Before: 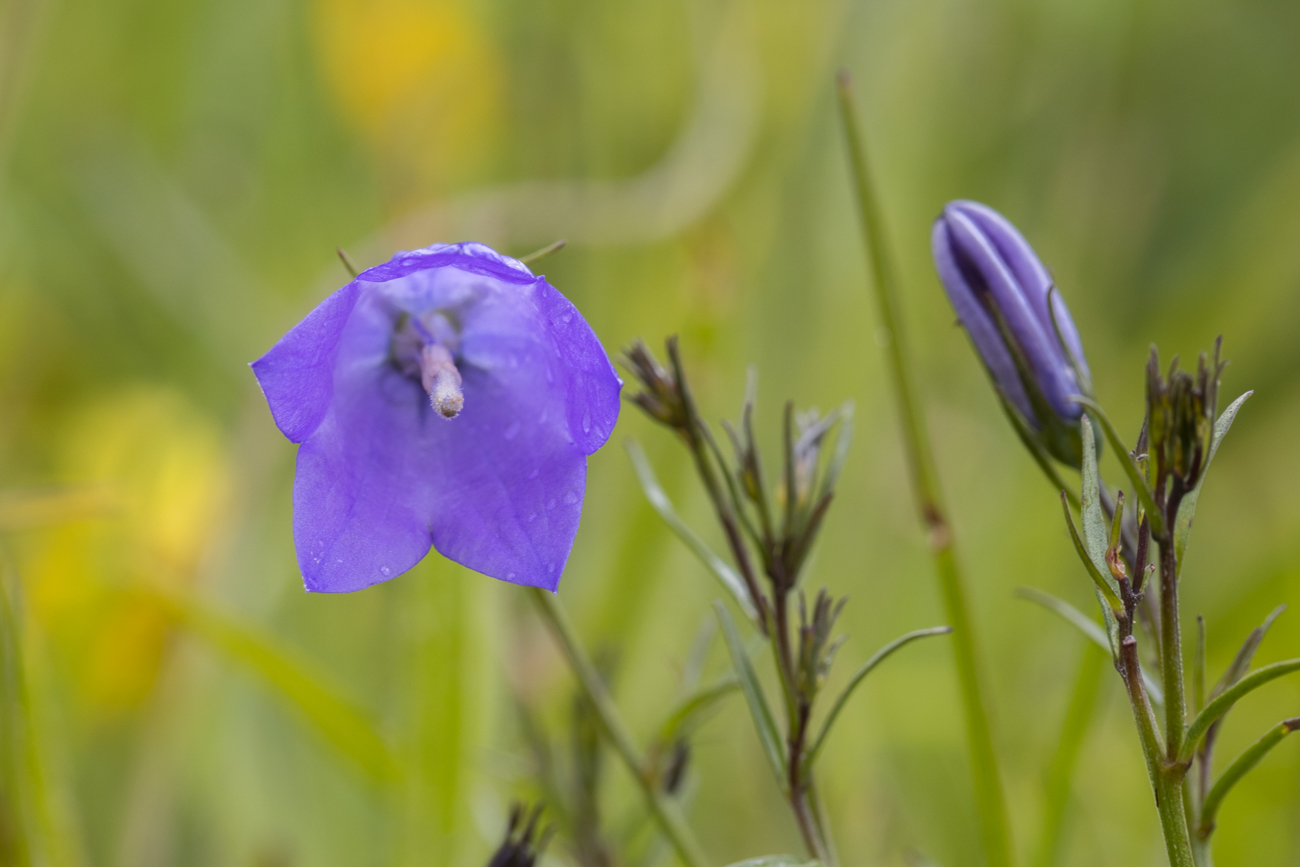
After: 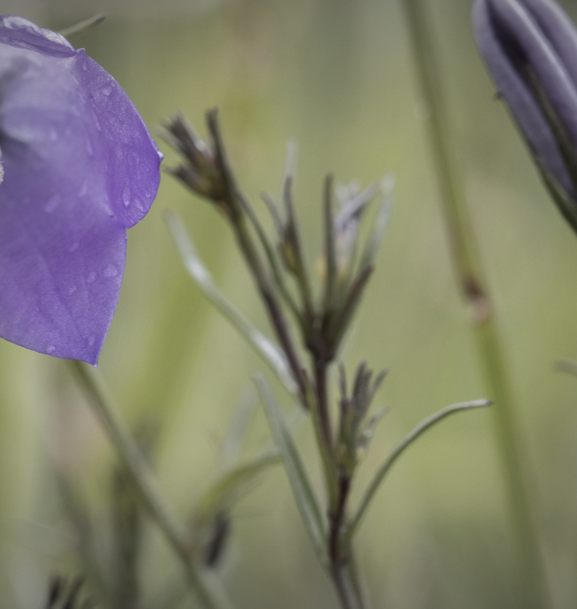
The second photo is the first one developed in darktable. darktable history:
color correction: saturation 0.57
haze removal: strength -0.1, adaptive false
contrast brightness saturation: contrast 0.08, saturation 0.02
crop: left 35.432%, top 26.233%, right 20.145%, bottom 3.432%
vignetting: fall-off radius 100%, width/height ratio 1.337
